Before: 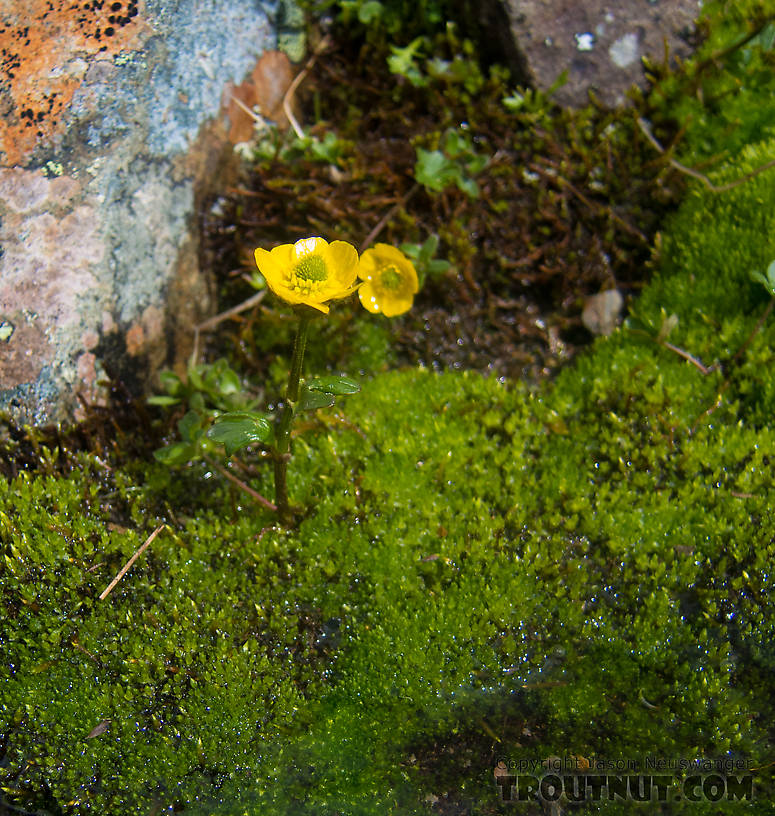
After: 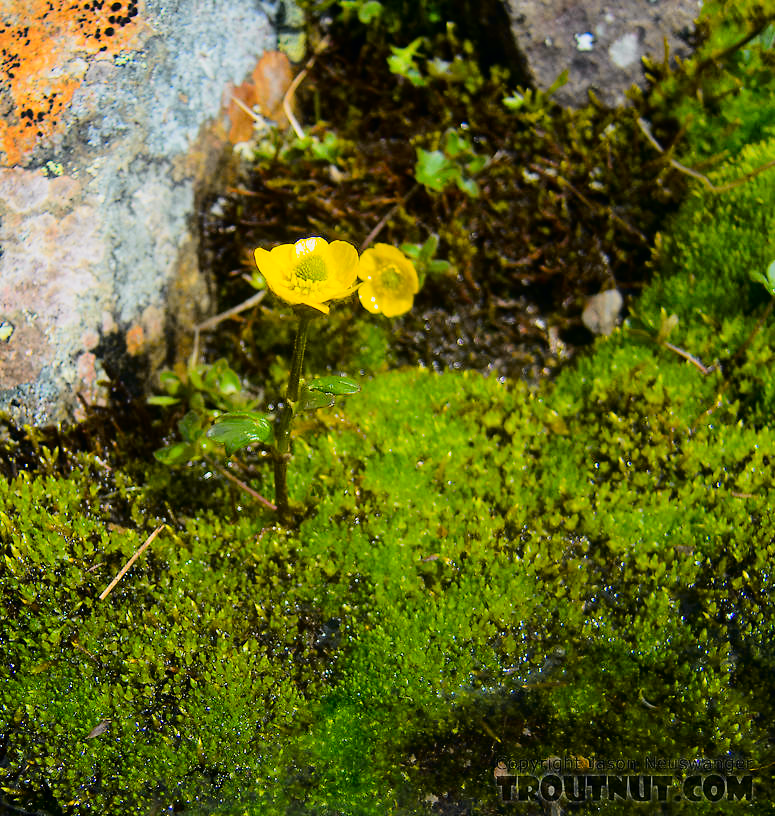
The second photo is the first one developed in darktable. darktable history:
tone curve: curves: ch0 [(0, 0) (0.11, 0.061) (0.256, 0.259) (0.398, 0.494) (0.498, 0.611) (0.65, 0.757) (0.835, 0.883) (1, 0.961)]; ch1 [(0, 0) (0.346, 0.307) (0.408, 0.369) (0.453, 0.457) (0.482, 0.479) (0.502, 0.498) (0.521, 0.51) (0.553, 0.554) (0.618, 0.65) (0.693, 0.727) (1, 1)]; ch2 [(0, 0) (0.366, 0.337) (0.434, 0.46) (0.485, 0.494) (0.5, 0.494) (0.511, 0.508) (0.537, 0.55) (0.579, 0.599) (0.621, 0.693) (1, 1)], color space Lab, independent channels, preserve colors none
